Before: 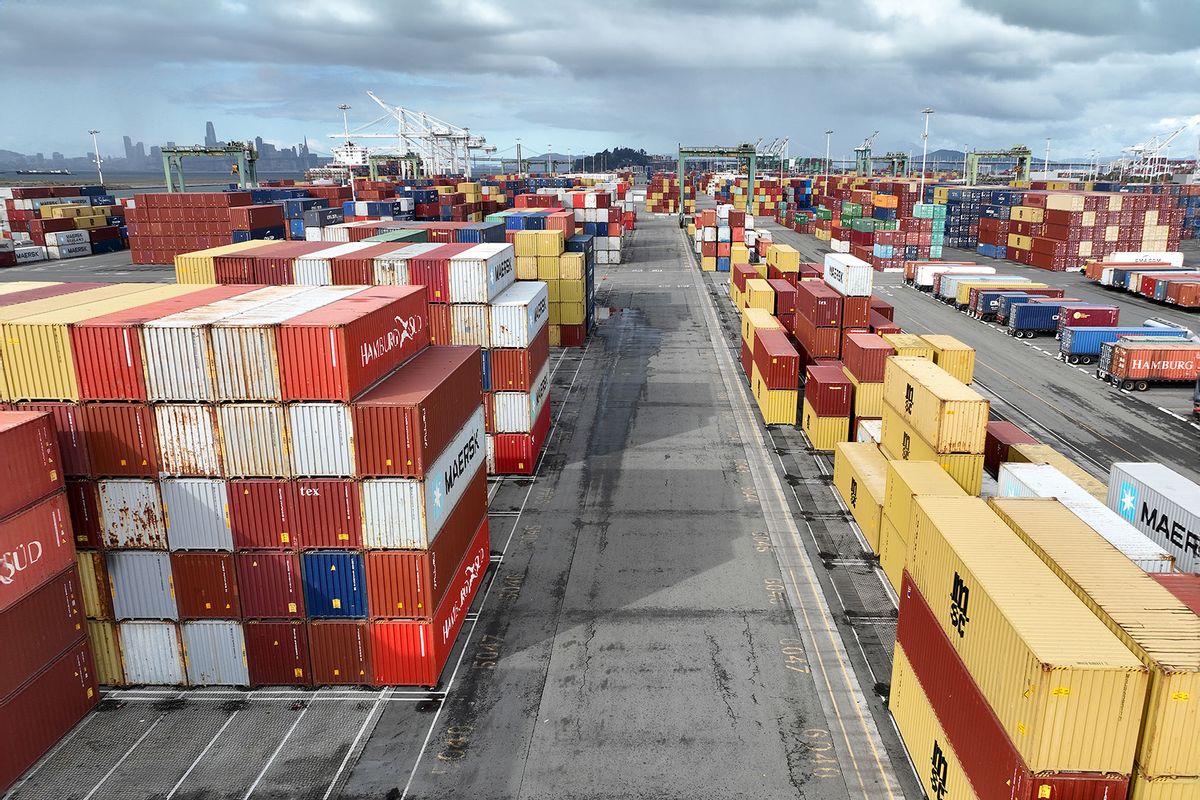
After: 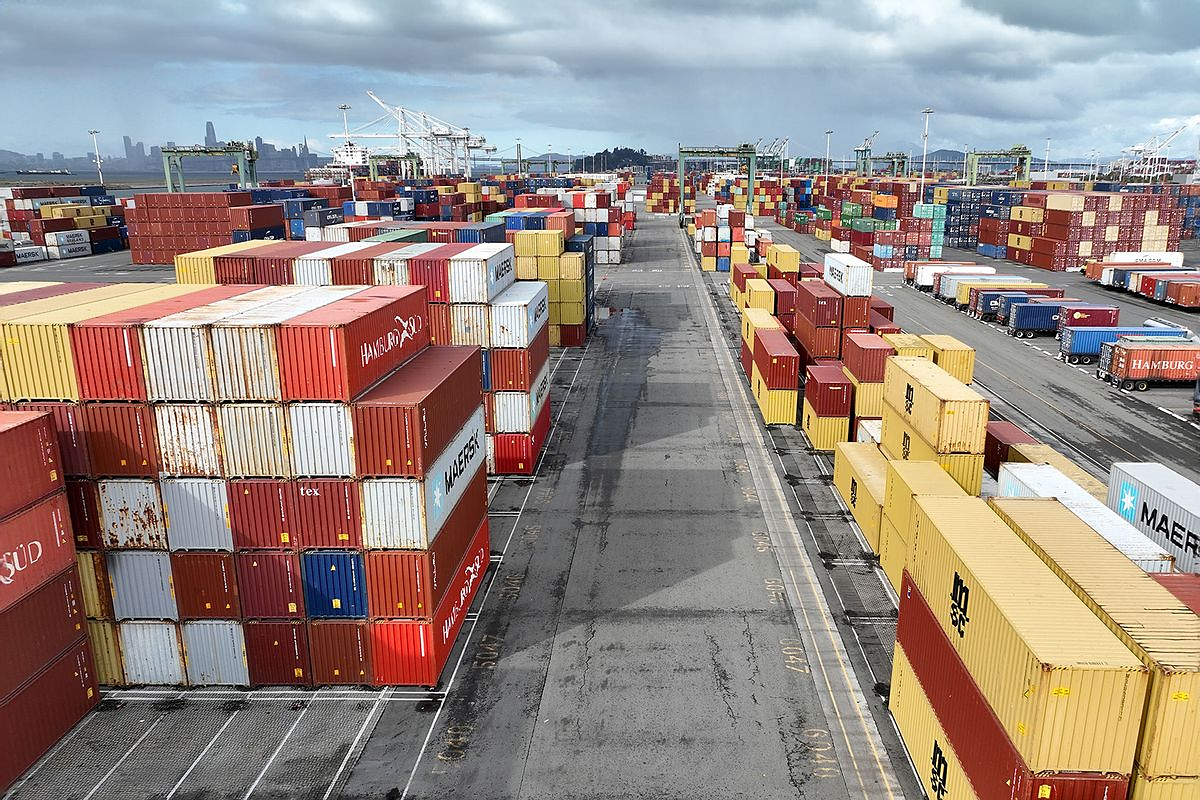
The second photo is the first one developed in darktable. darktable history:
sharpen: radius 1.033
